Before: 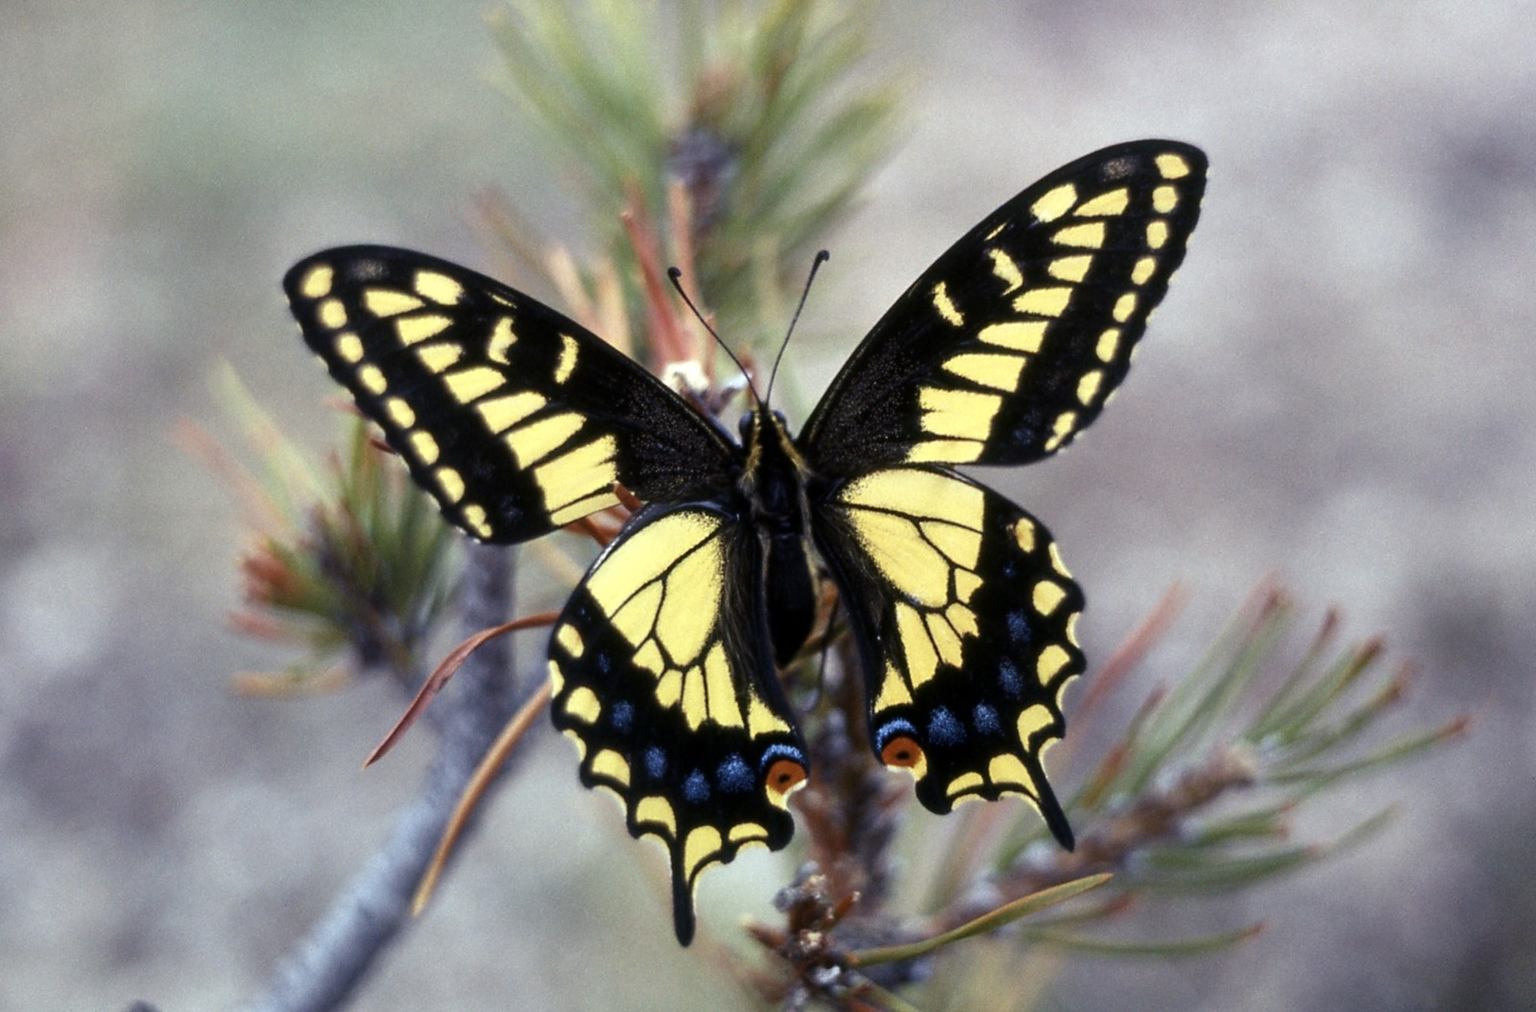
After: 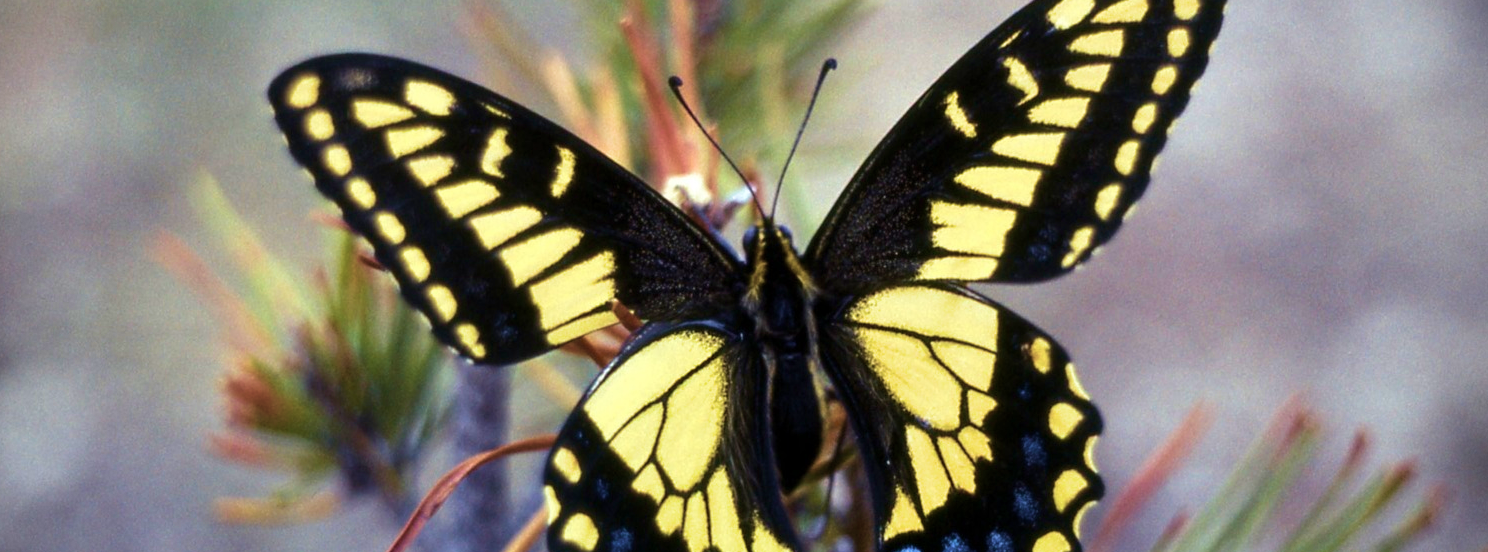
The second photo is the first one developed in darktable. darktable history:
crop: left 1.744%, top 19.225%, right 5.069%, bottom 28.357%
shadows and highlights: low approximation 0.01, soften with gaussian
vignetting: dithering 8-bit output, unbound false
velvia: strength 75%
